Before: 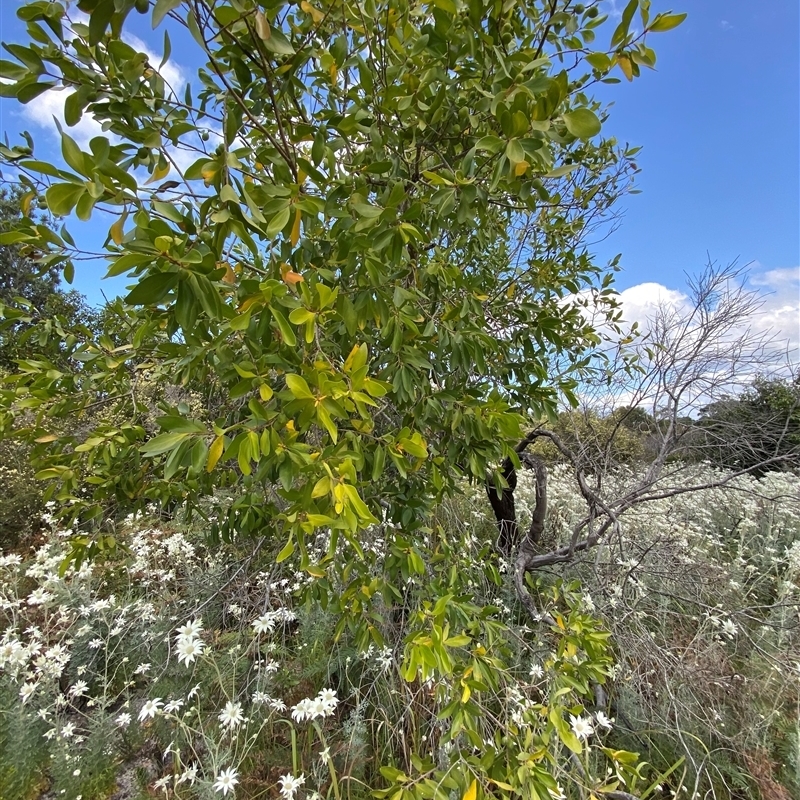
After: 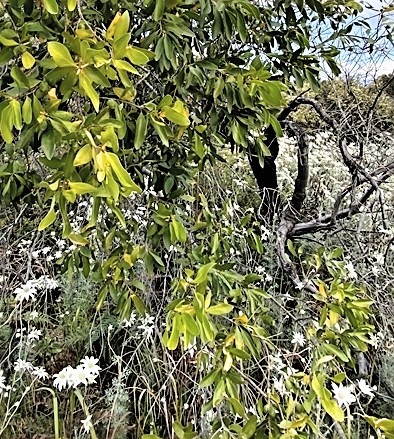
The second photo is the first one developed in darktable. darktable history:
crop: left 29.803%, top 41.514%, right 20.832%, bottom 3.505%
sharpen: on, module defaults
filmic rgb: black relative exposure -4.91 EV, white relative exposure 2.82 EV, hardness 3.71
contrast brightness saturation: brightness 0.137
contrast equalizer: octaves 7, y [[0.6 ×6], [0.55 ×6], [0 ×6], [0 ×6], [0 ×6]], mix 0.763
